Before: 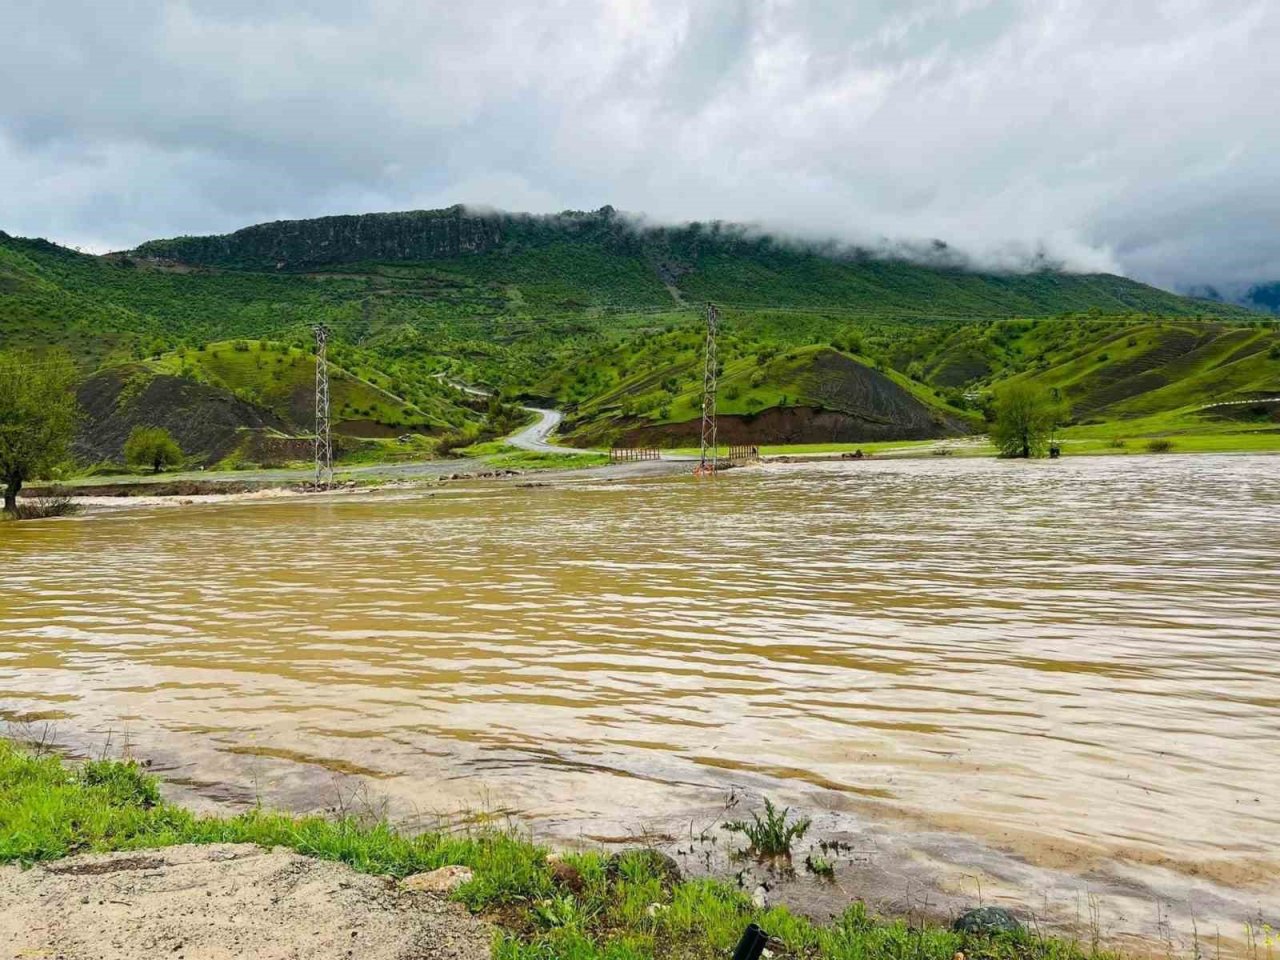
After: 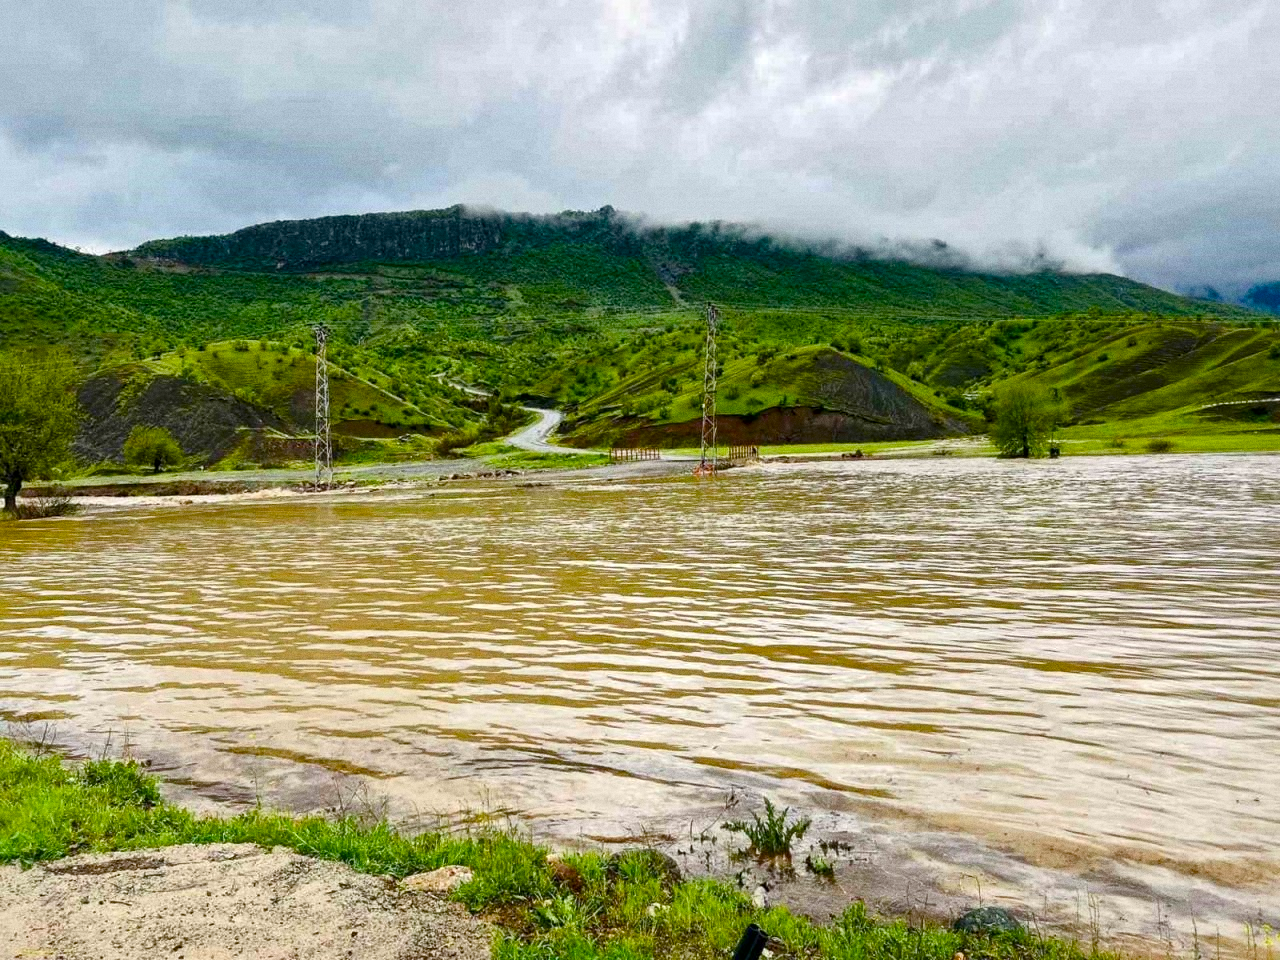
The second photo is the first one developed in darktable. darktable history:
local contrast: mode bilateral grid, contrast 20, coarseness 50, detail 148%, midtone range 0.2
color balance rgb: perceptual saturation grading › global saturation 20%, perceptual saturation grading › highlights -25%, perceptual saturation grading › shadows 50%
grain: coarseness 0.09 ISO
